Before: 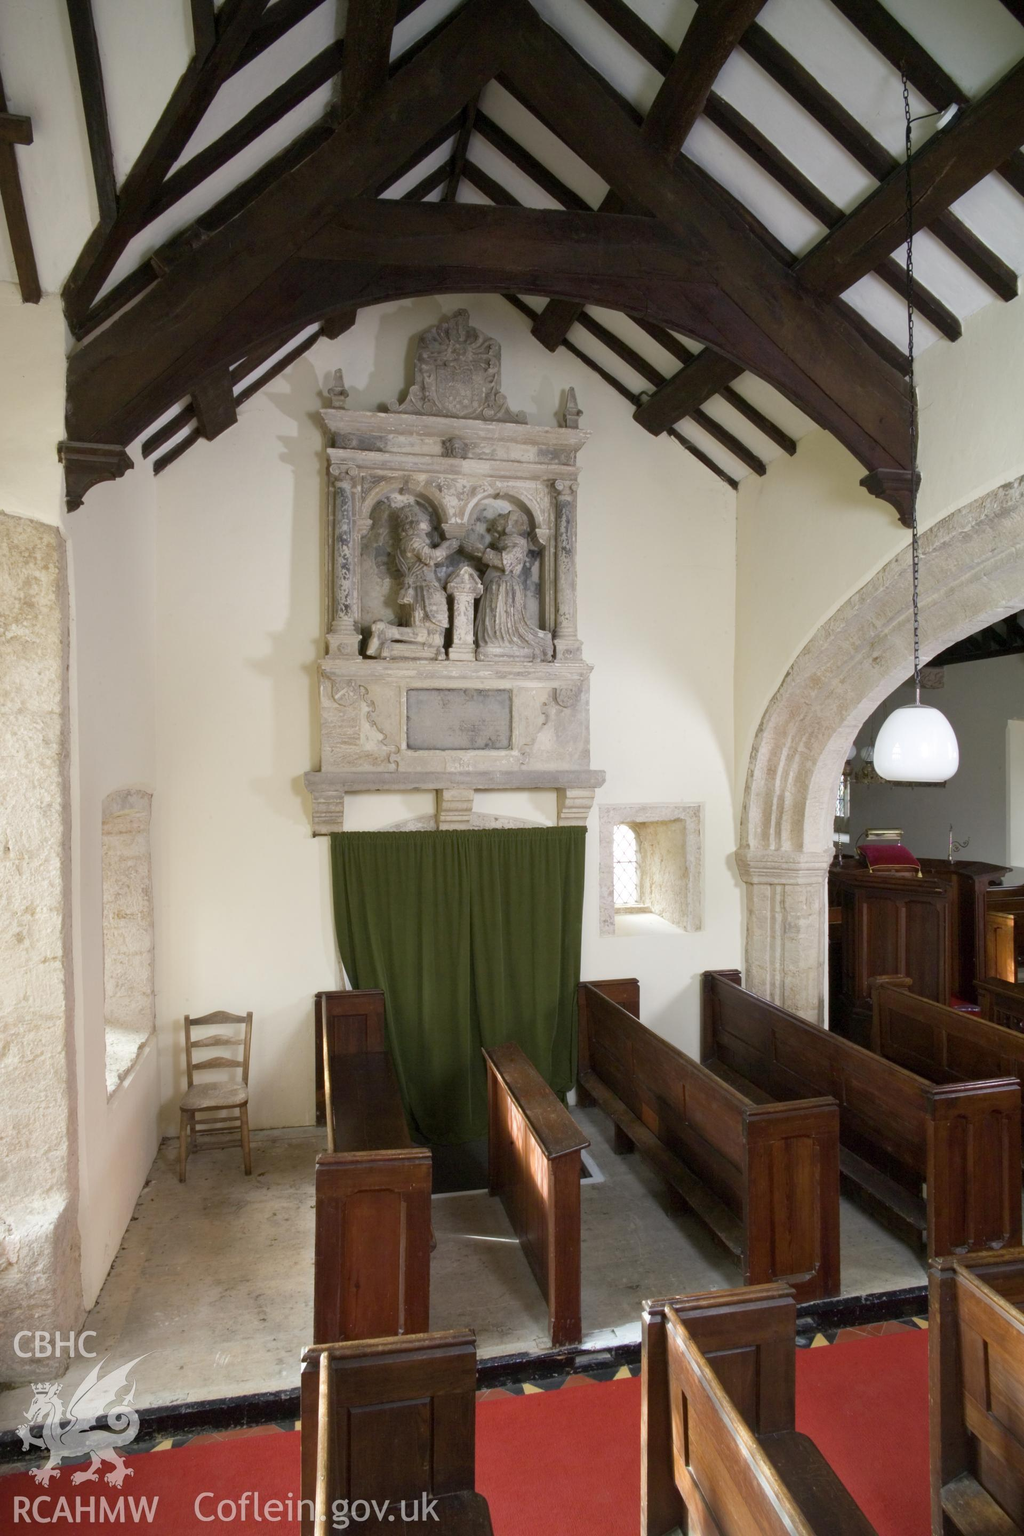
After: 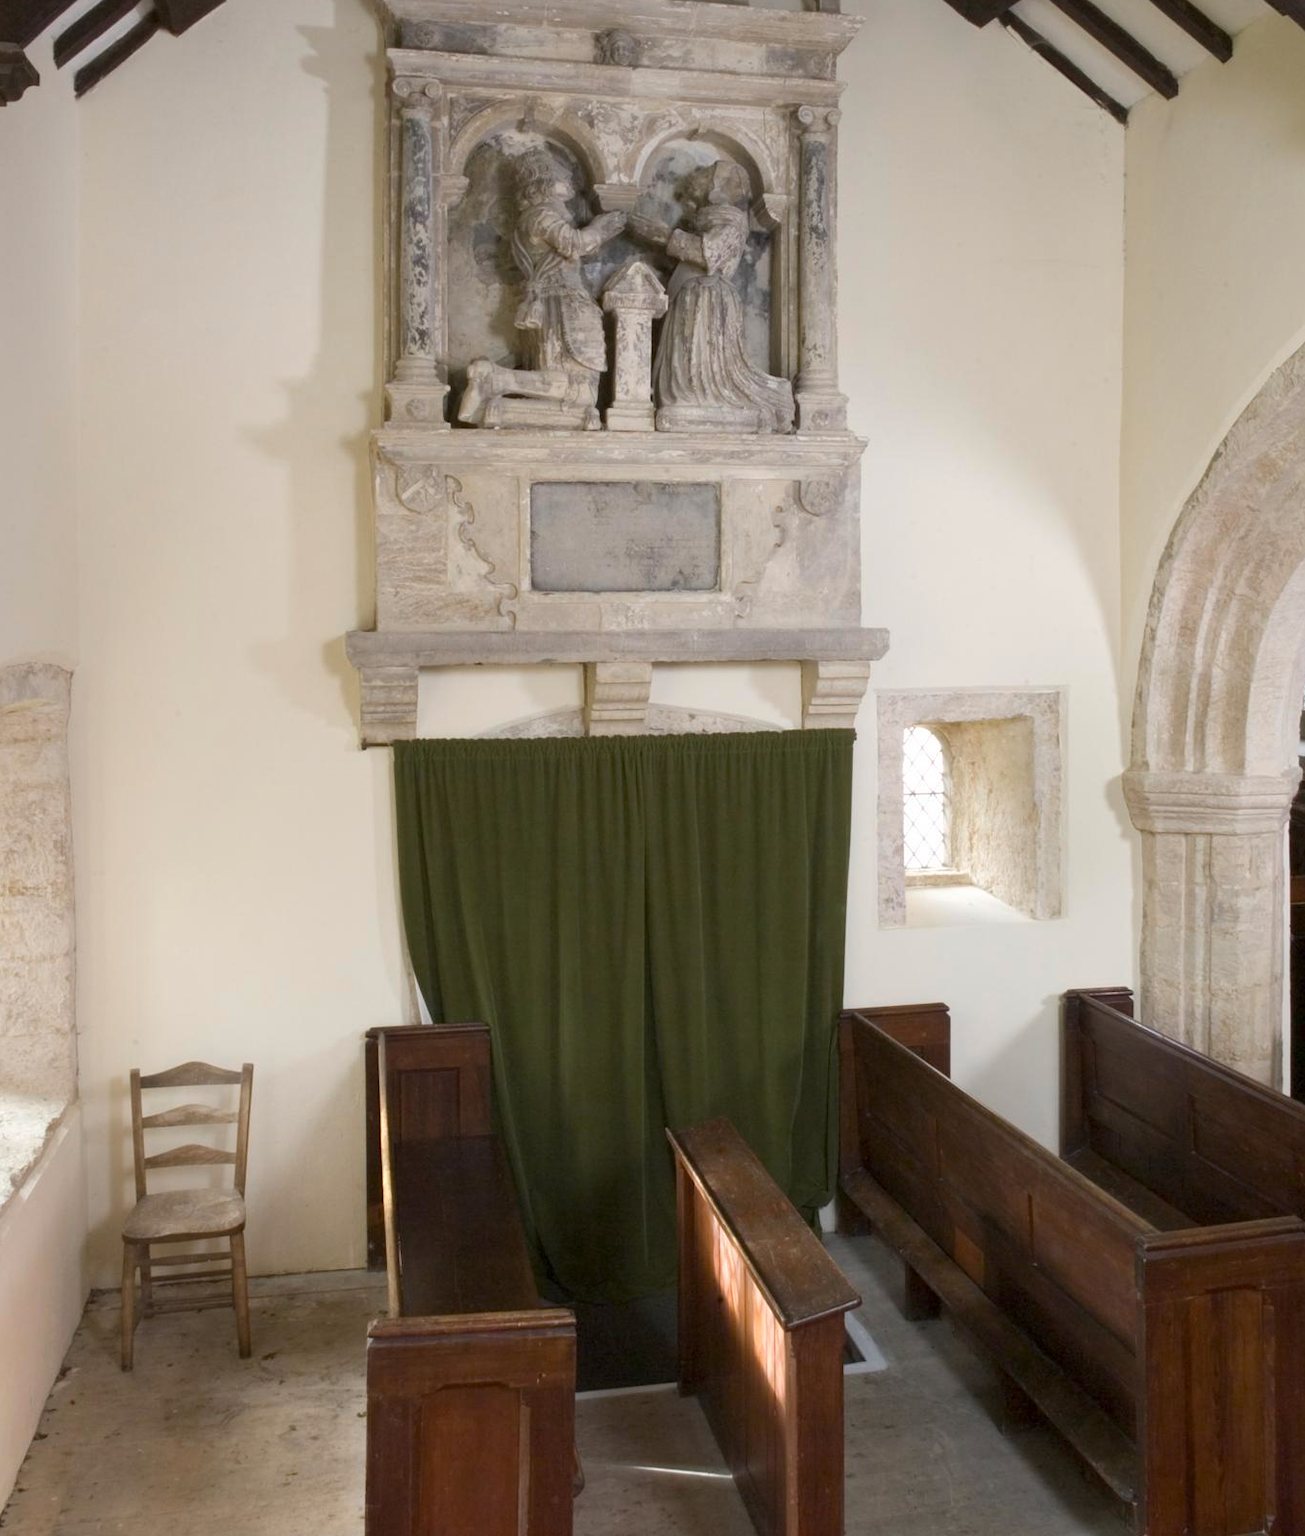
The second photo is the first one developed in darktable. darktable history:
crop: left 10.953%, top 27.441%, right 18.234%, bottom 17.035%
